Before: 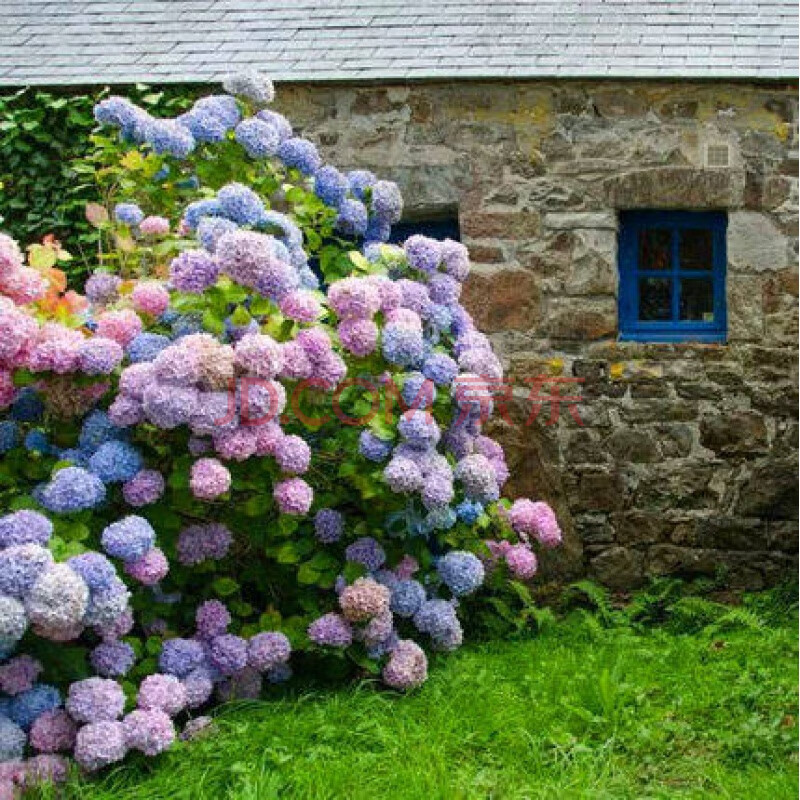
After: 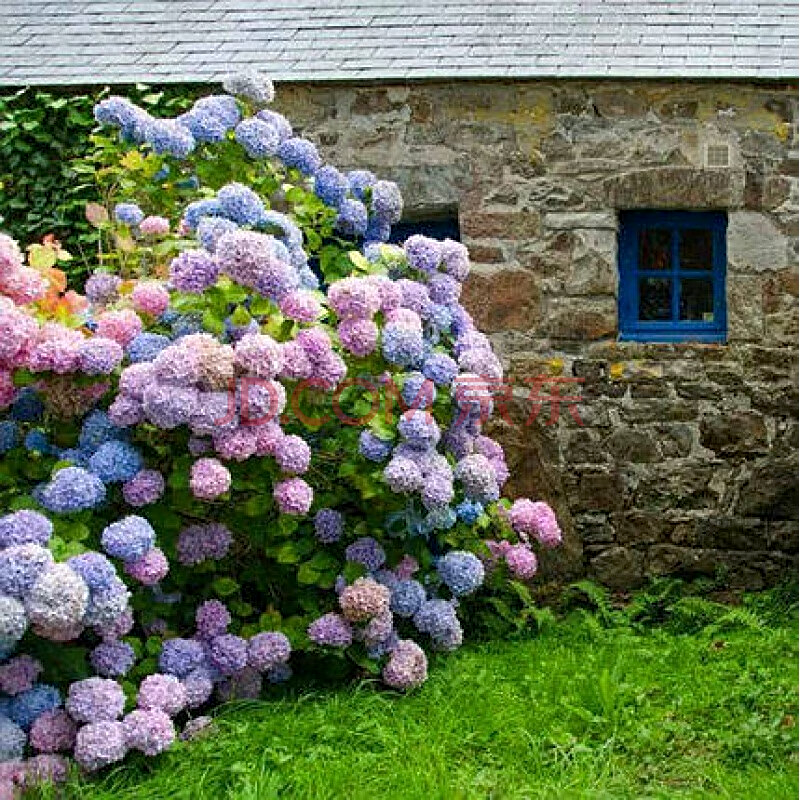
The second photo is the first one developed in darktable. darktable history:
sharpen: on, module defaults
tone equalizer: on, module defaults
exposure: black level correction 0.001, exposure 0.014 EV, compensate highlight preservation false
